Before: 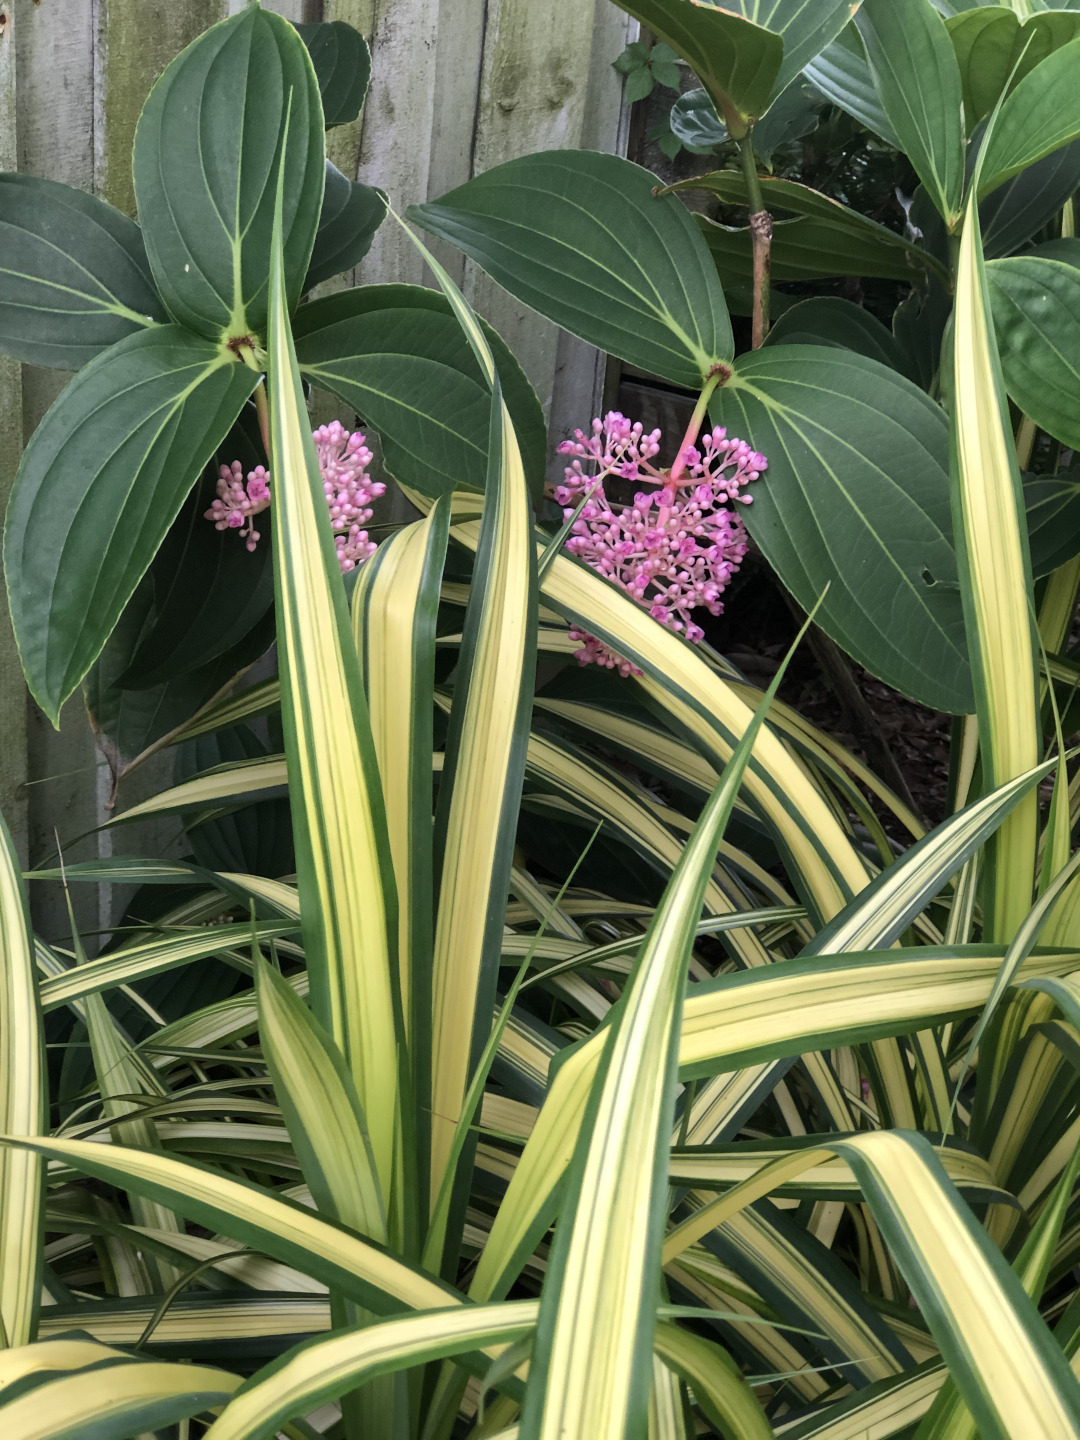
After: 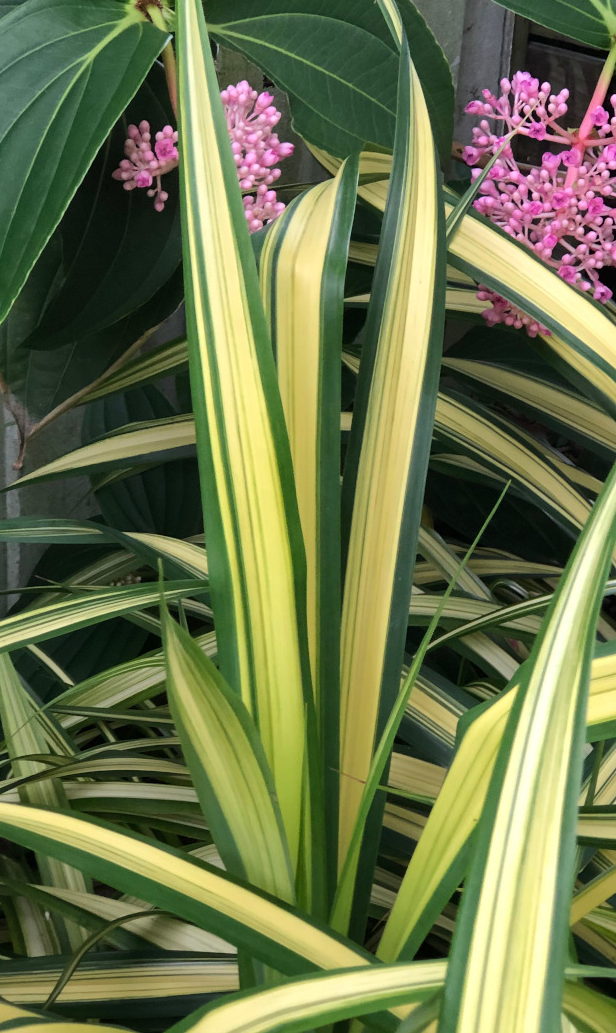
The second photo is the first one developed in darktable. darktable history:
crop: left 8.565%, top 23.66%, right 34.384%, bottom 4.599%
